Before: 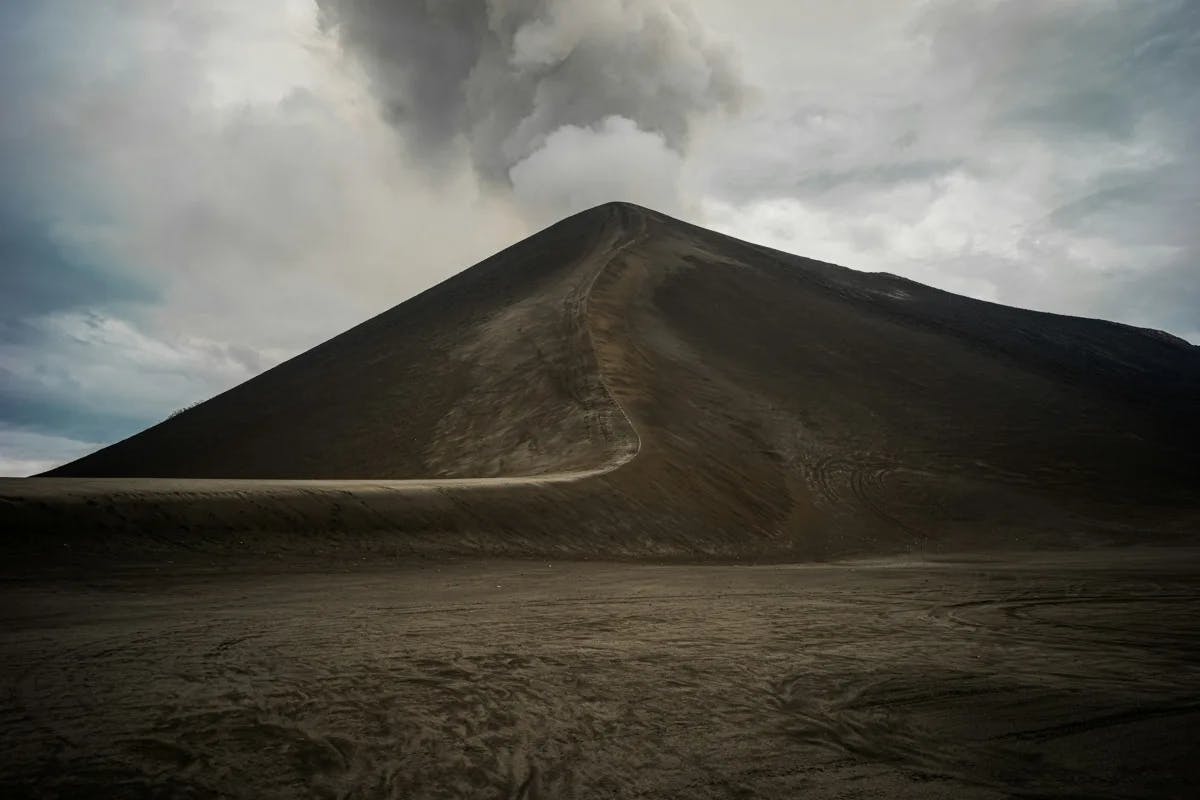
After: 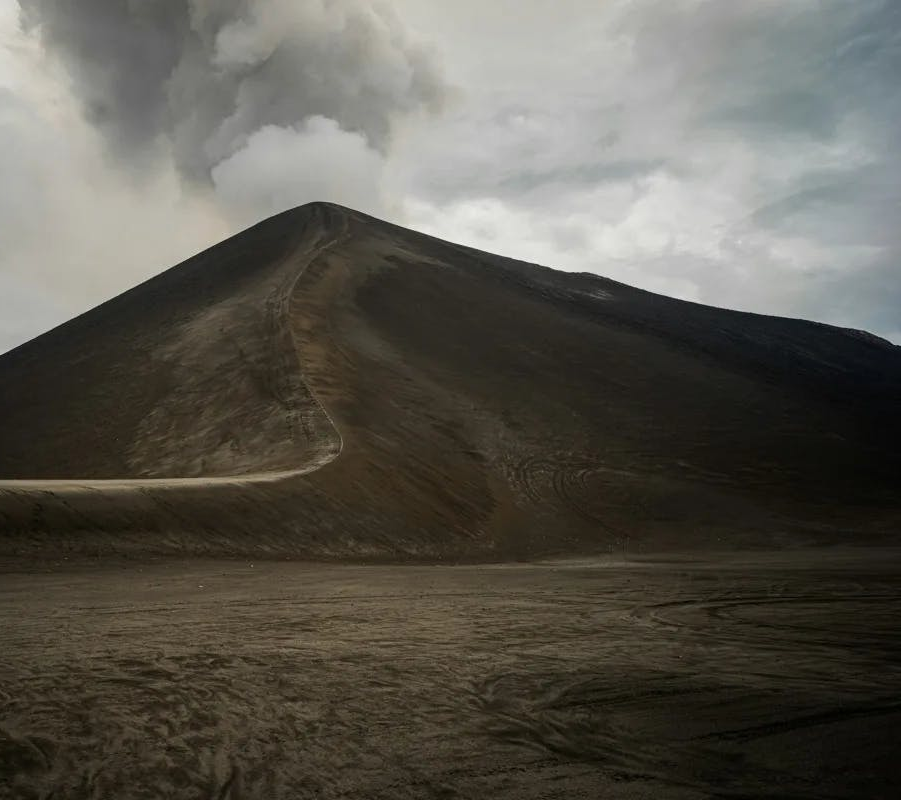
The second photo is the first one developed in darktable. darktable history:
crop and rotate: left 24.869%
